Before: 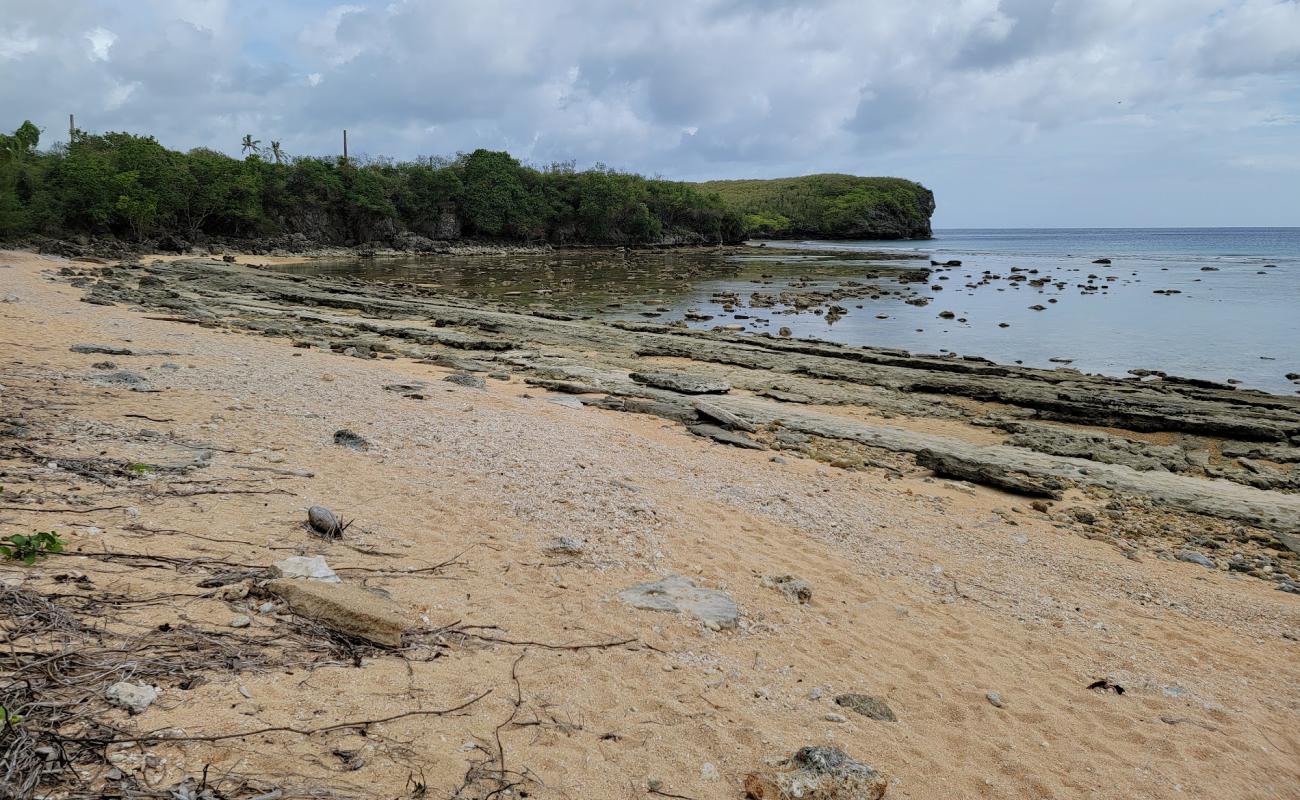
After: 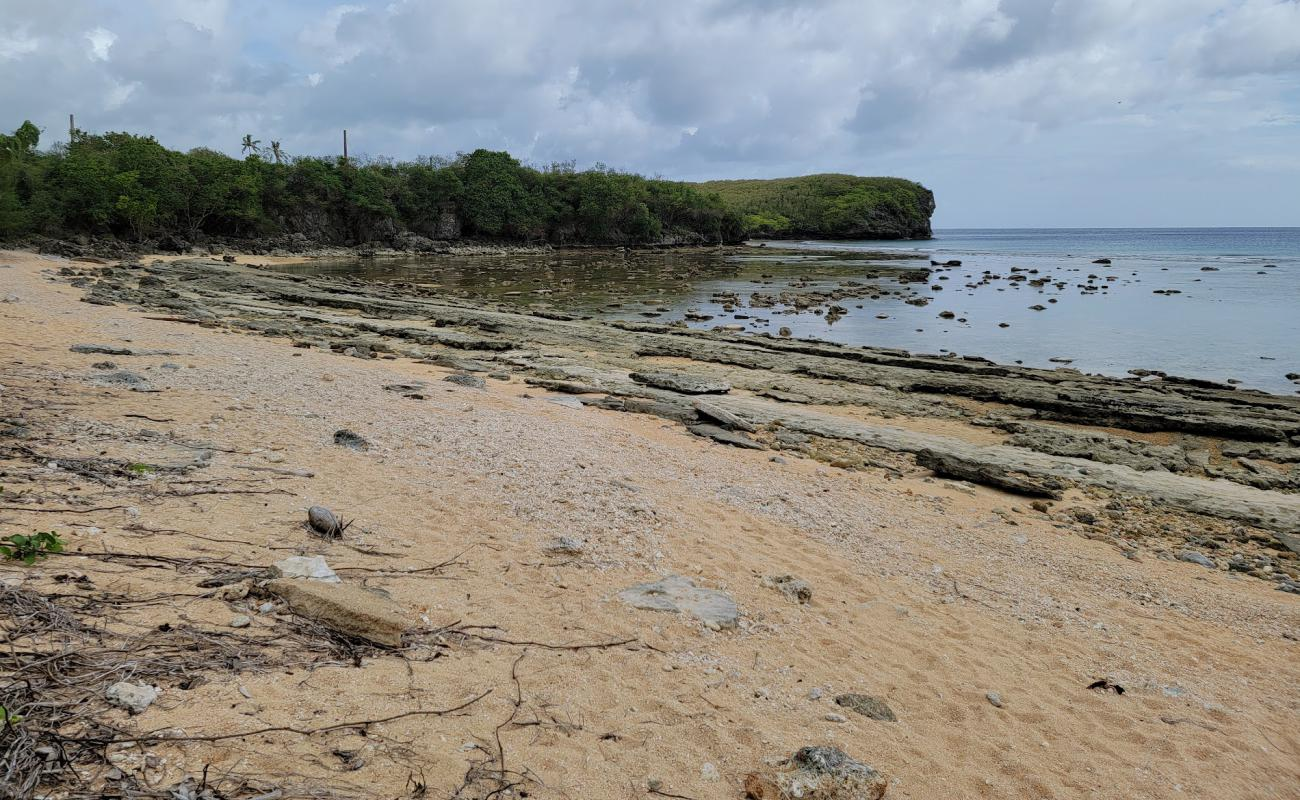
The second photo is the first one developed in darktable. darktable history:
exposure: exposure -0.048 EV, compensate highlight preservation false
